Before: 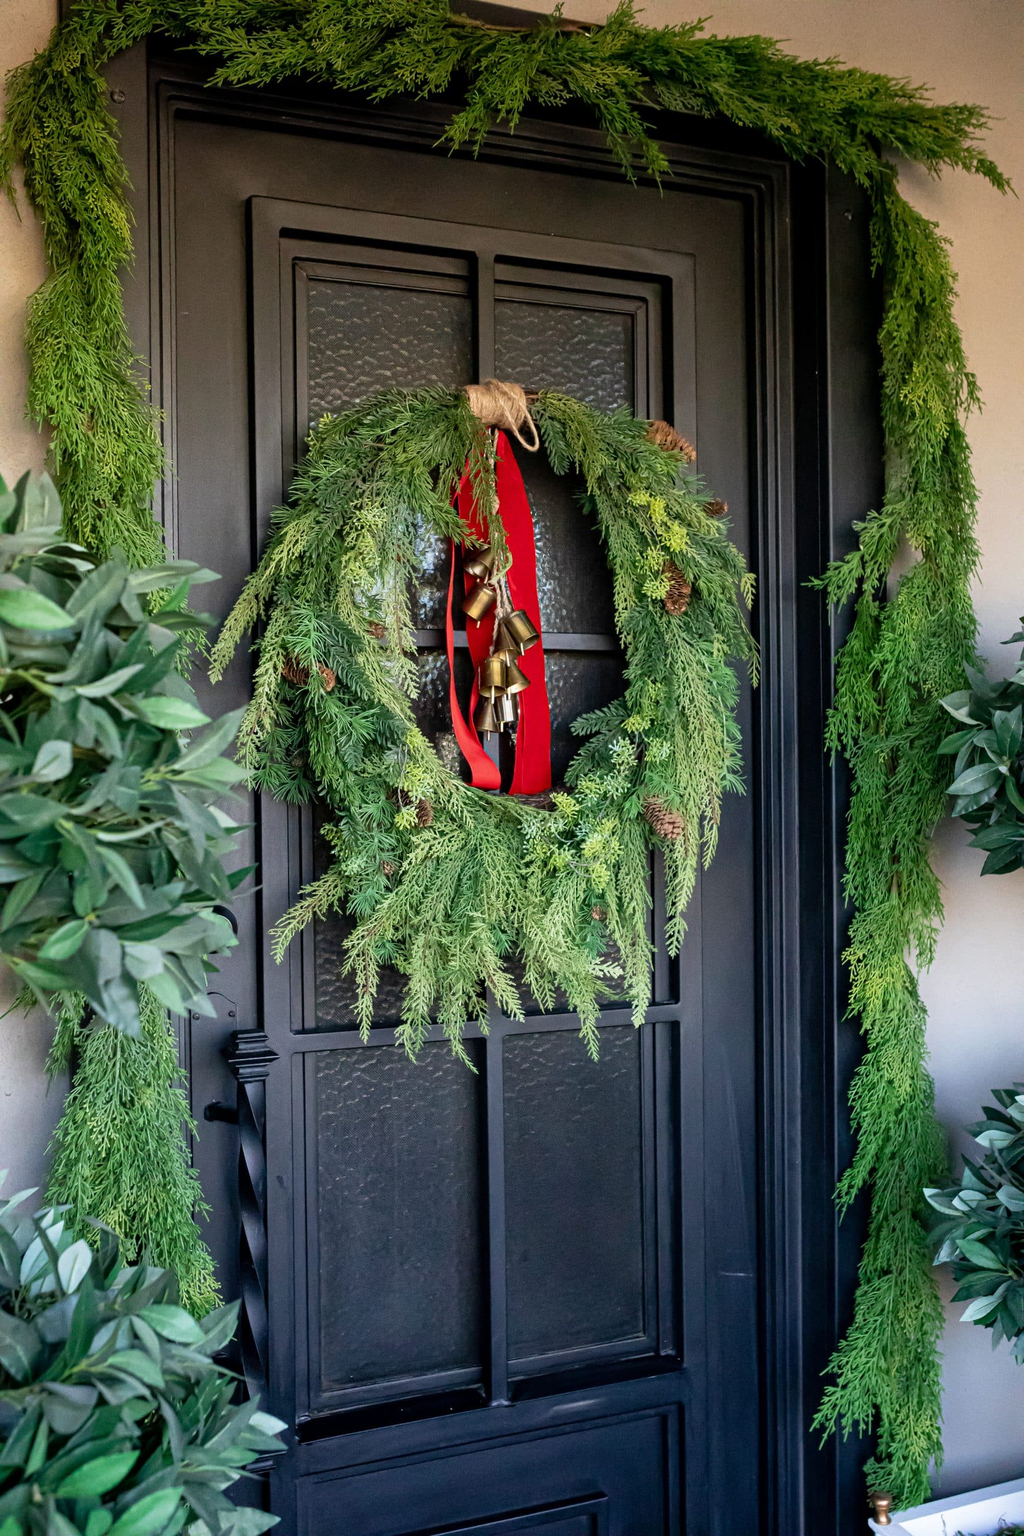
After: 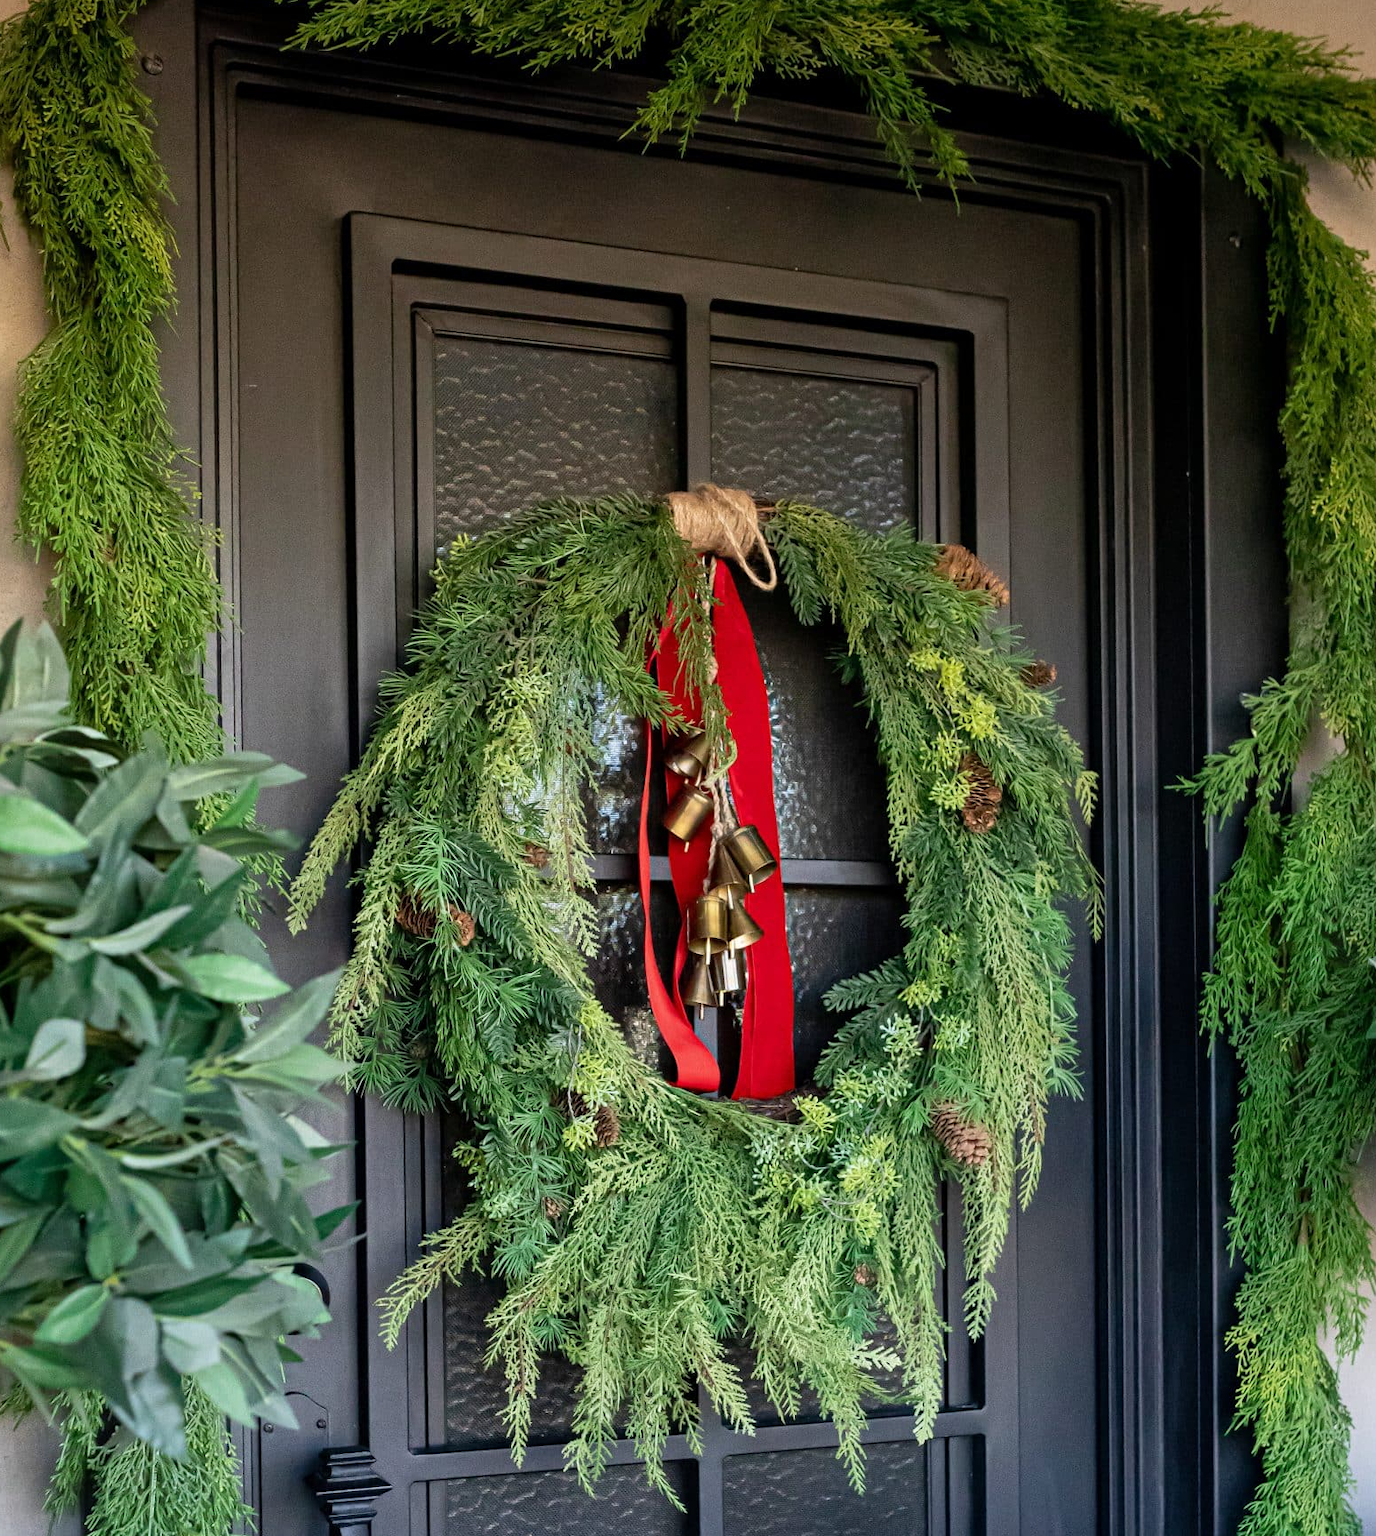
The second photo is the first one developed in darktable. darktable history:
white balance: red 1, blue 1
crop: left 1.509%, top 3.452%, right 7.696%, bottom 28.452%
